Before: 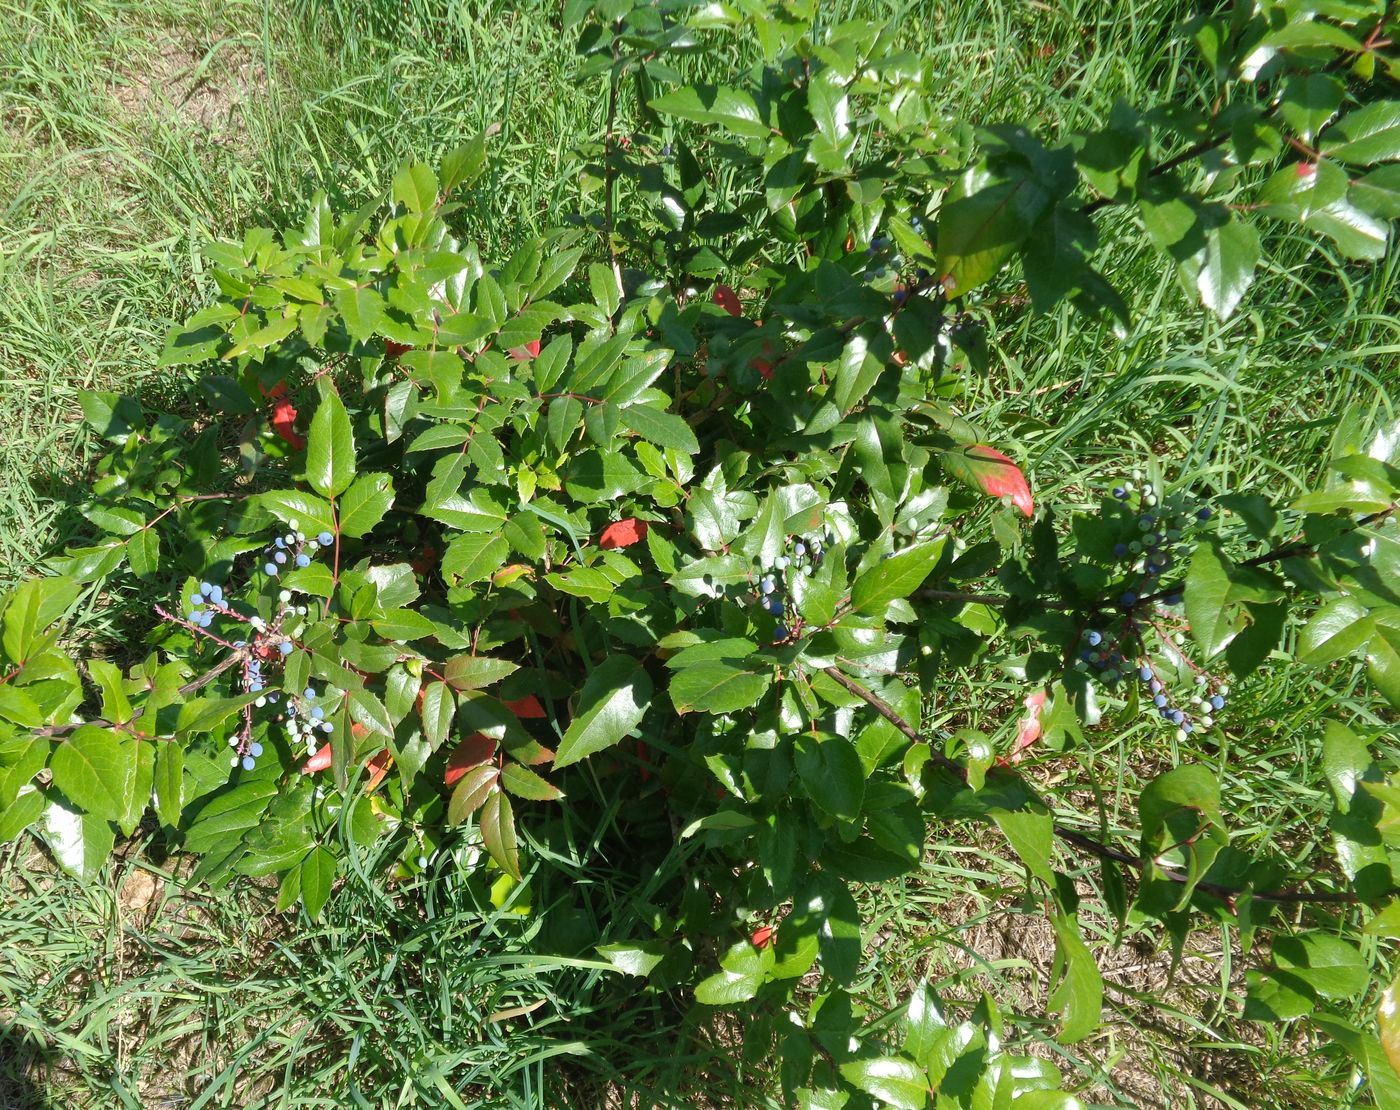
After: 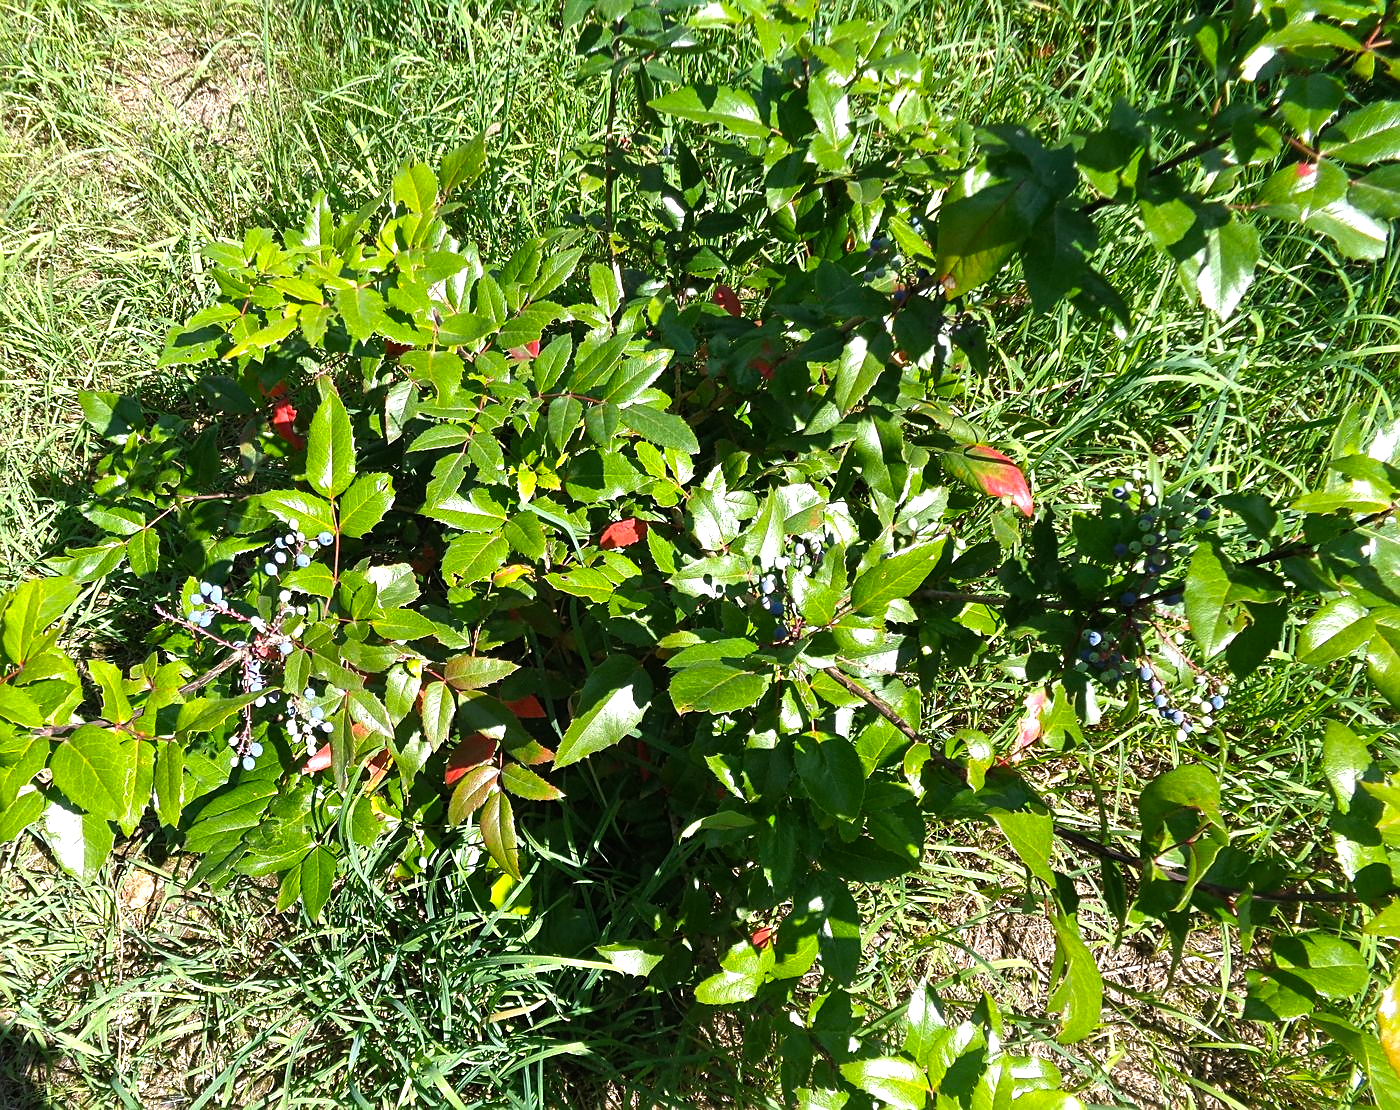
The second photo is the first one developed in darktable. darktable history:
color balance rgb: highlights gain › chroma 1.507%, highlights gain › hue 309.21°, perceptual saturation grading › global saturation 19.593%, perceptual brilliance grading › global brilliance 15.652%, perceptual brilliance grading › shadows -35.429%, contrast 4.364%
exposure: exposure 0.126 EV, compensate highlight preservation false
sharpen: on, module defaults
